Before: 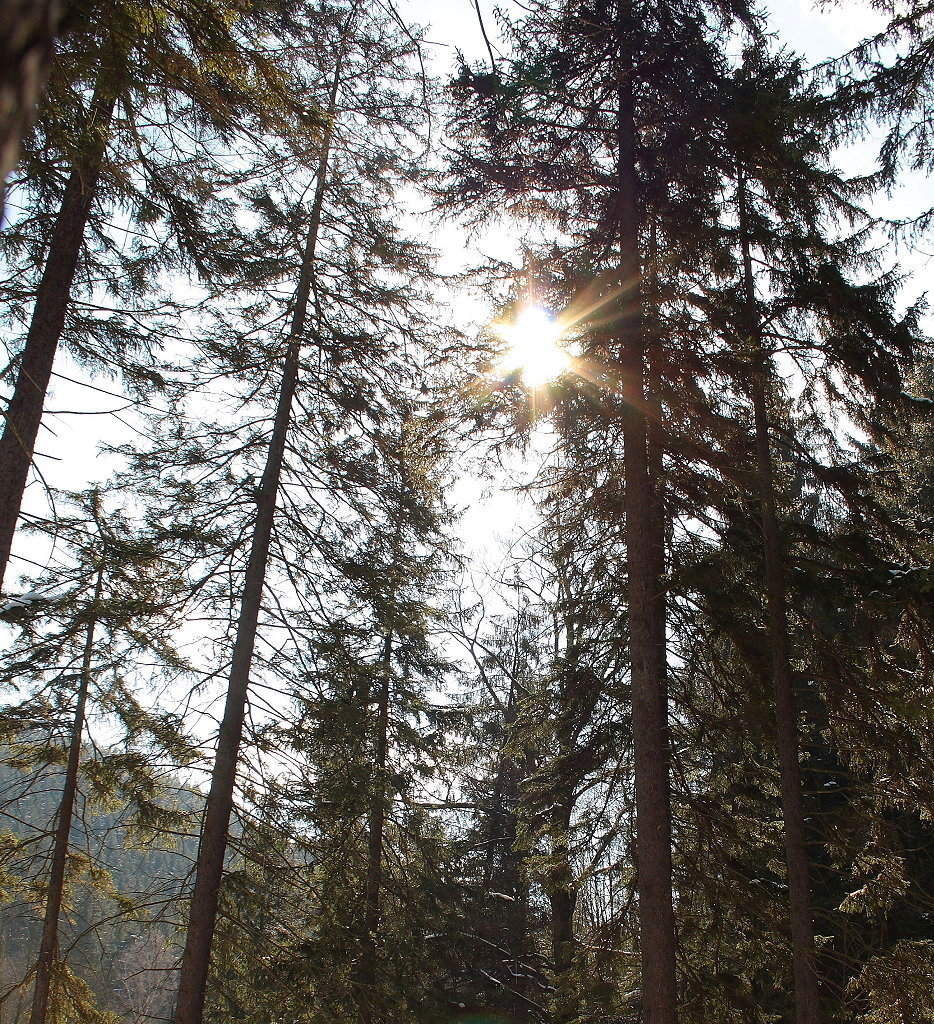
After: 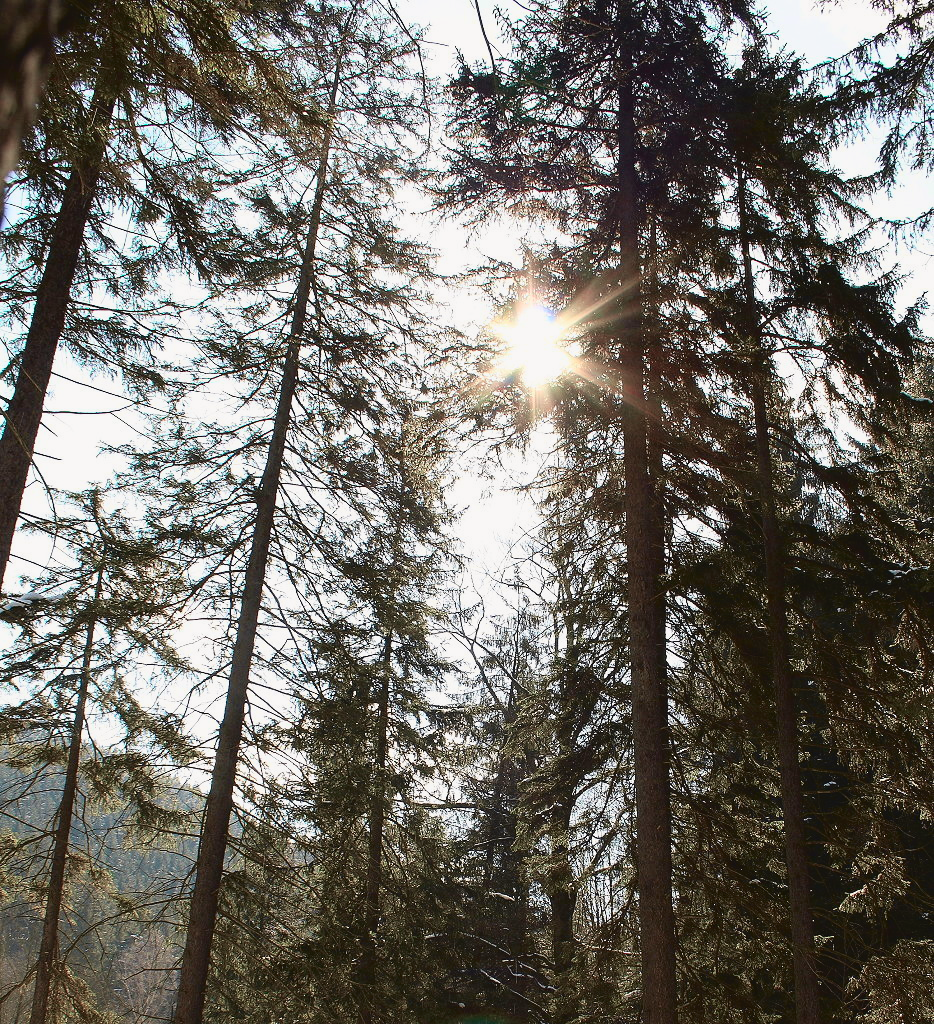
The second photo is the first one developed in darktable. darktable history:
tone curve: curves: ch0 [(0, 0.039) (0.104, 0.094) (0.285, 0.301) (0.689, 0.764) (0.89, 0.926) (0.994, 0.971)]; ch1 [(0, 0) (0.337, 0.249) (0.437, 0.411) (0.485, 0.487) (0.515, 0.514) (0.566, 0.563) (0.641, 0.655) (1, 1)]; ch2 [(0, 0) (0.314, 0.301) (0.421, 0.411) (0.502, 0.505) (0.528, 0.54) (0.557, 0.555) (0.612, 0.583) (0.722, 0.67) (1, 1)], color space Lab, independent channels, preserve colors none
